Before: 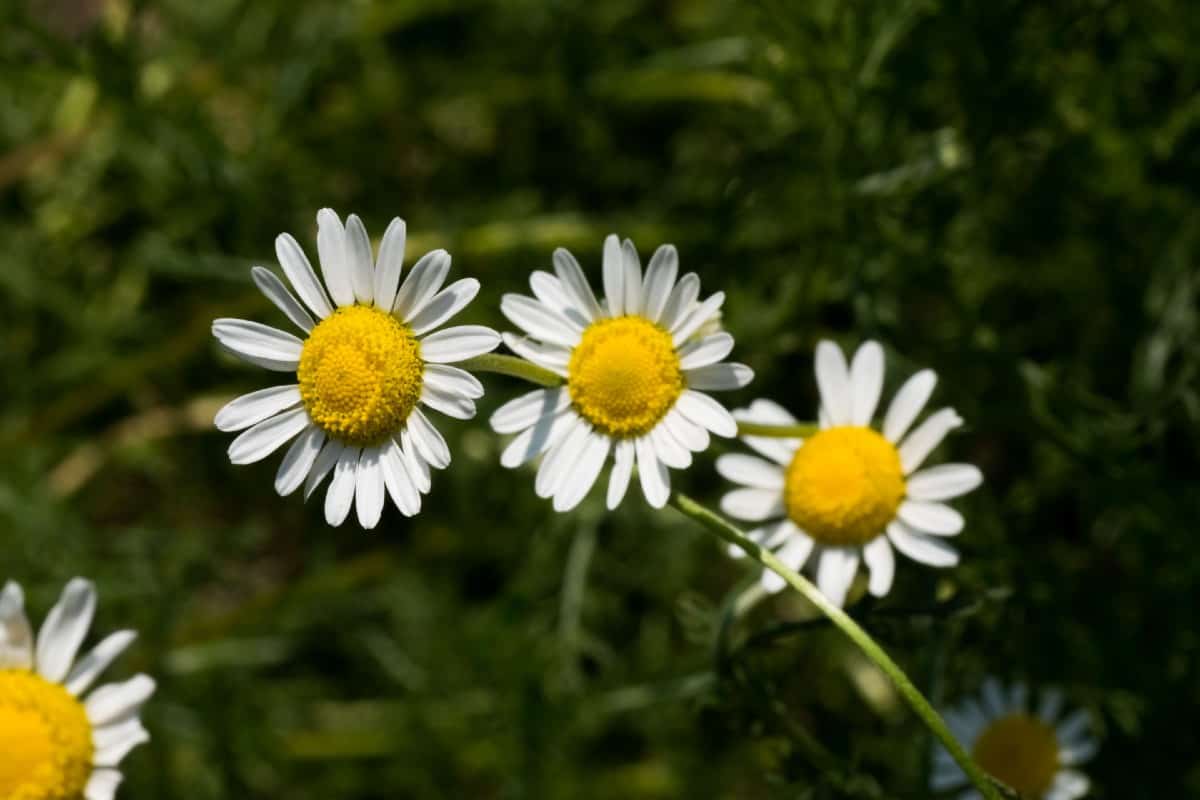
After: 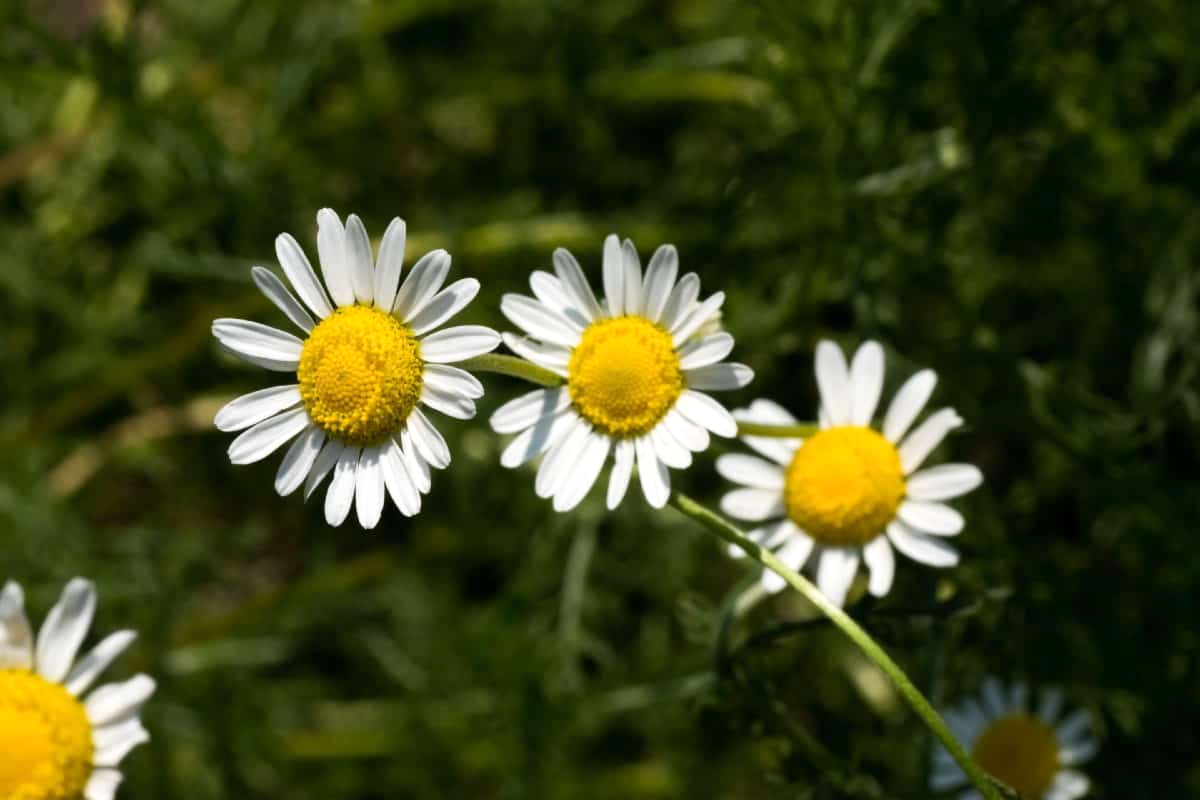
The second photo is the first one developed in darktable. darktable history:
exposure: exposure 0.218 EV, compensate highlight preservation false
